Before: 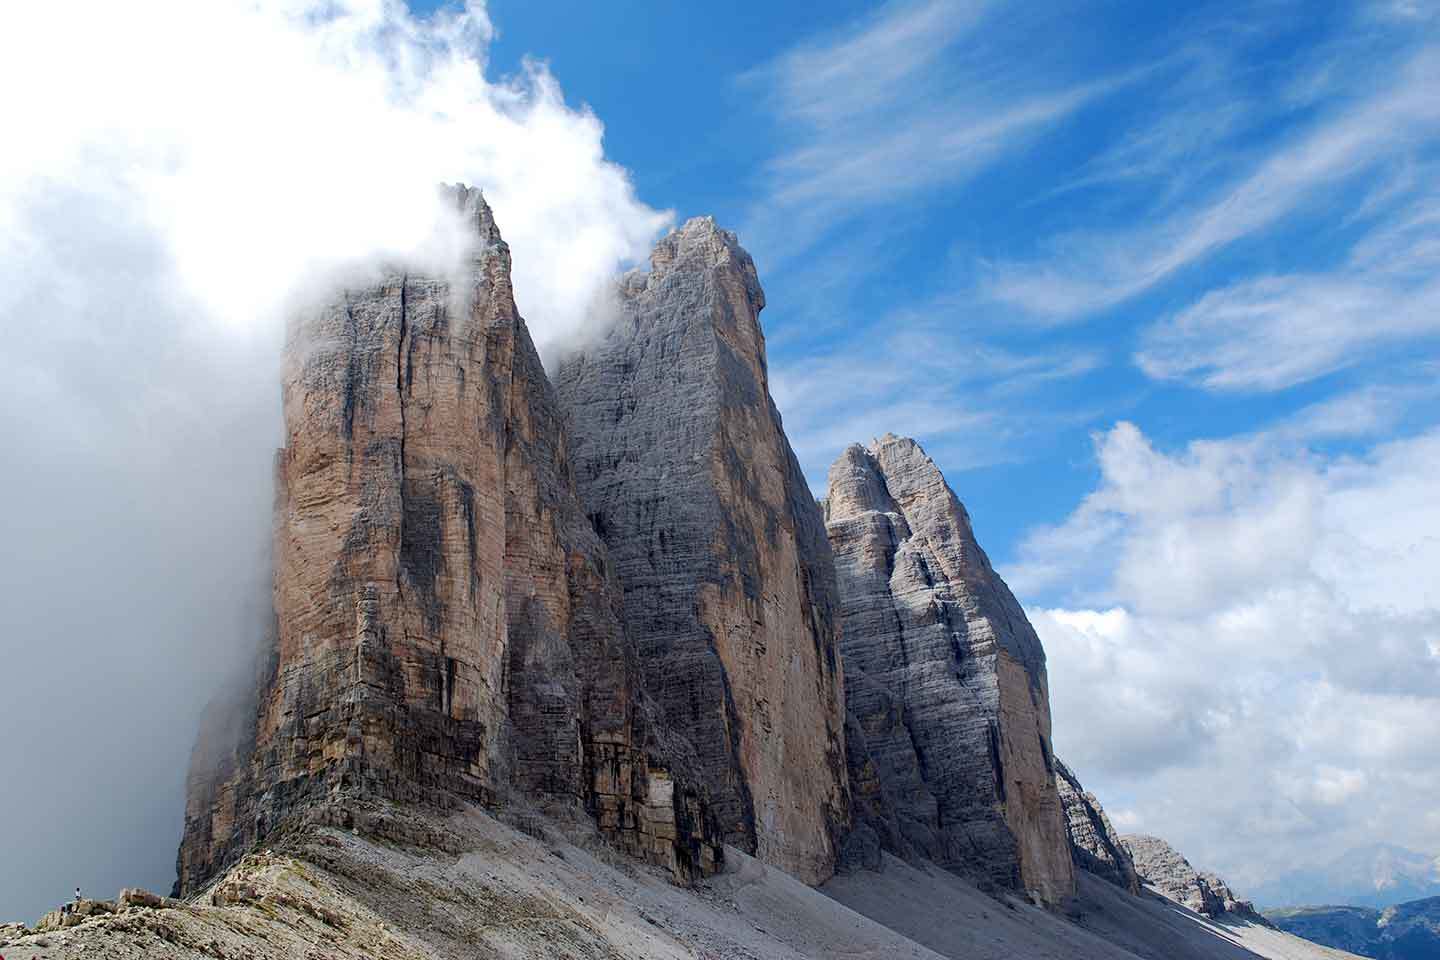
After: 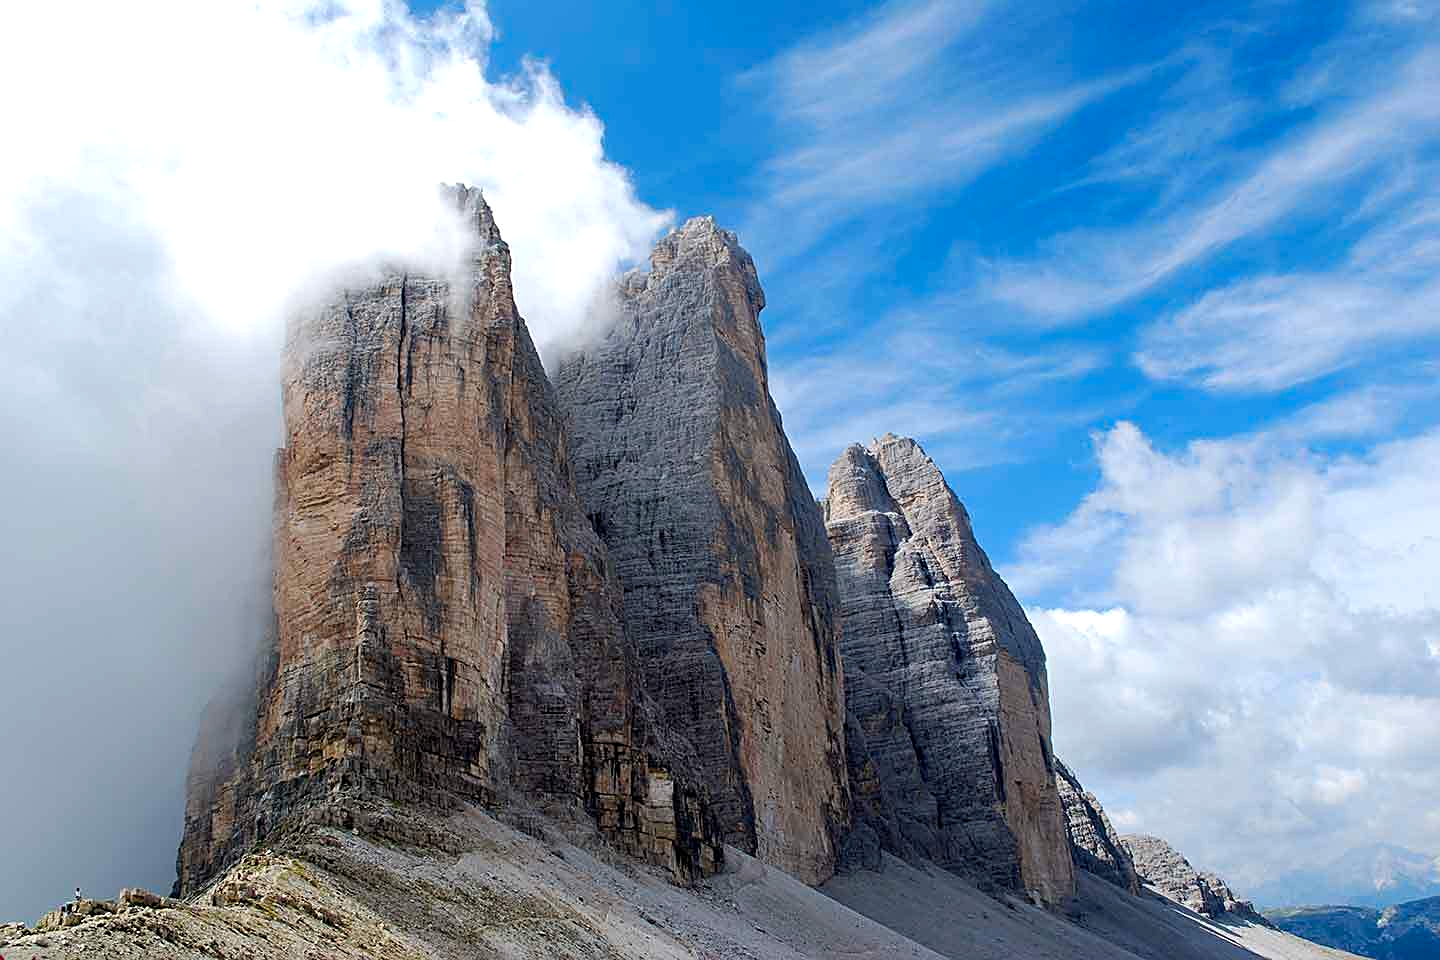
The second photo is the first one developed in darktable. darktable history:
color balance rgb: shadows lift › chroma 0.947%, shadows lift › hue 112.52°, perceptual saturation grading › global saturation 19.558%, perceptual brilliance grading › highlights 2.484%
sharpen: on, module defaults
